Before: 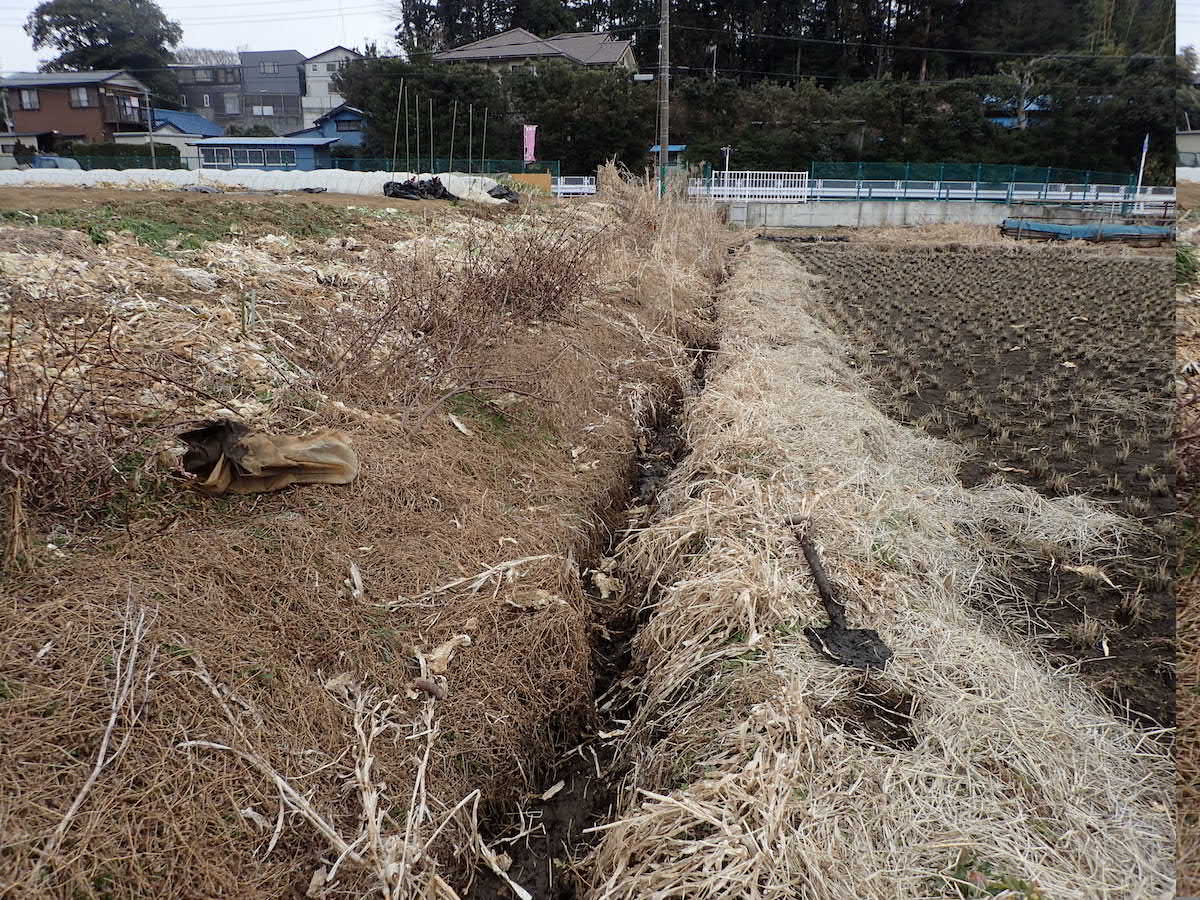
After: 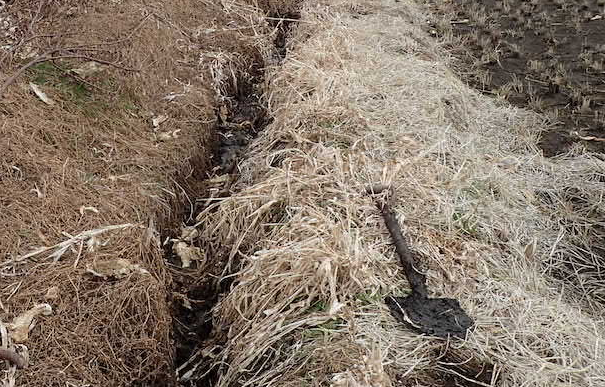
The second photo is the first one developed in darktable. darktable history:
crop: left 34.933%, top 36.864%, right 14.641%, bottom 20.046%
